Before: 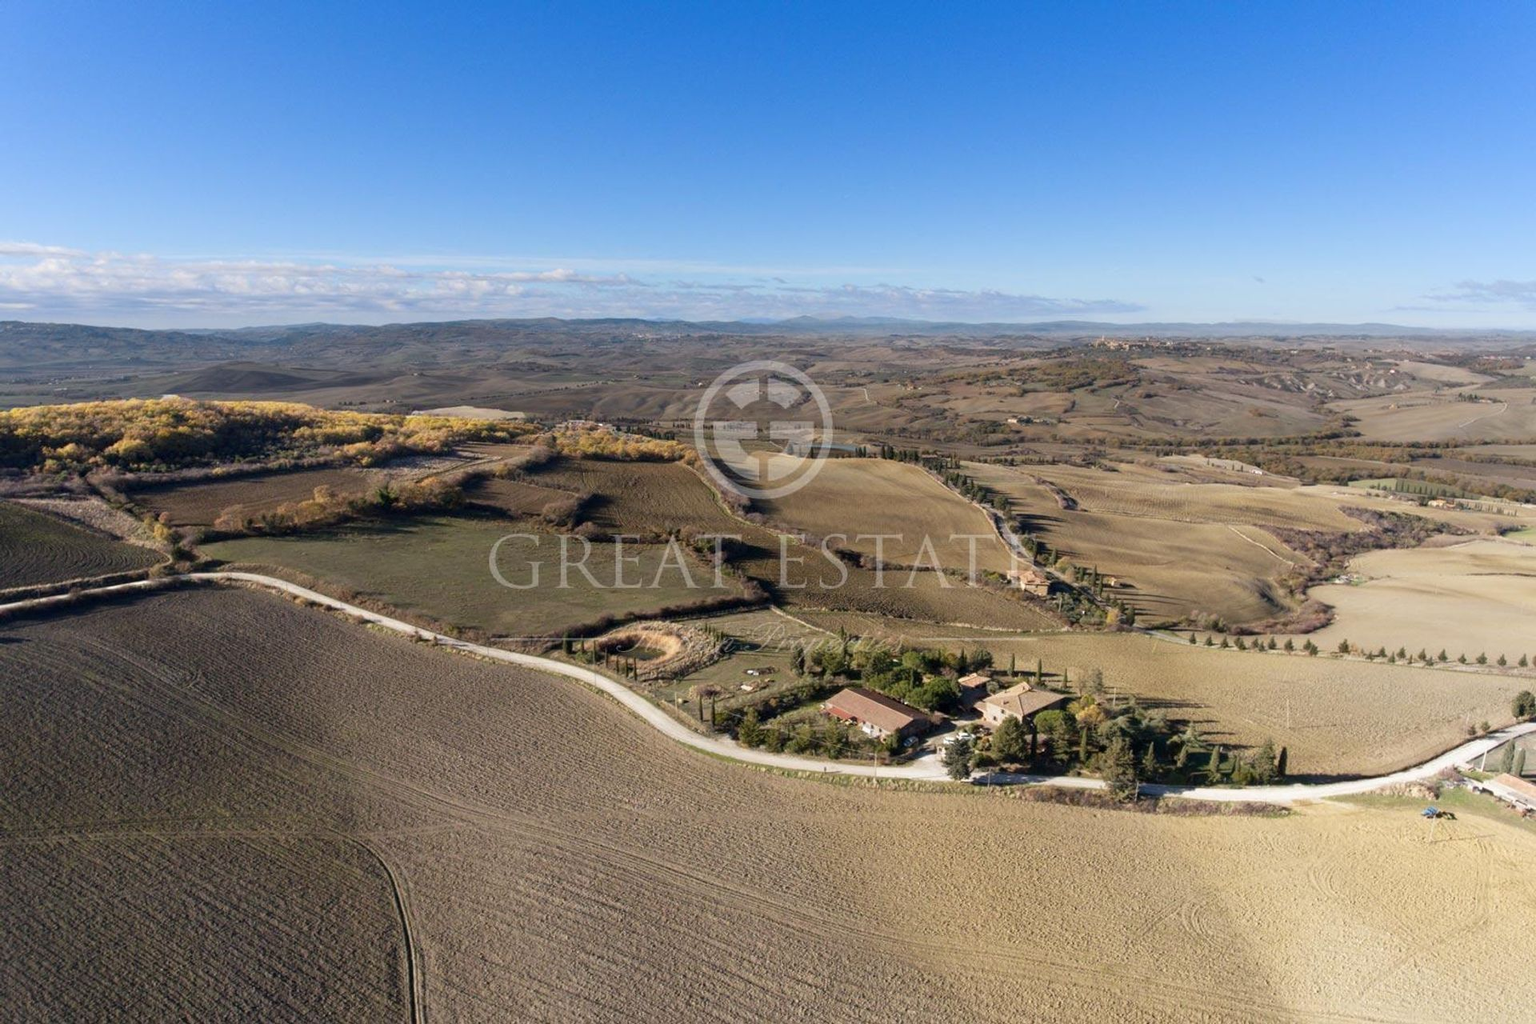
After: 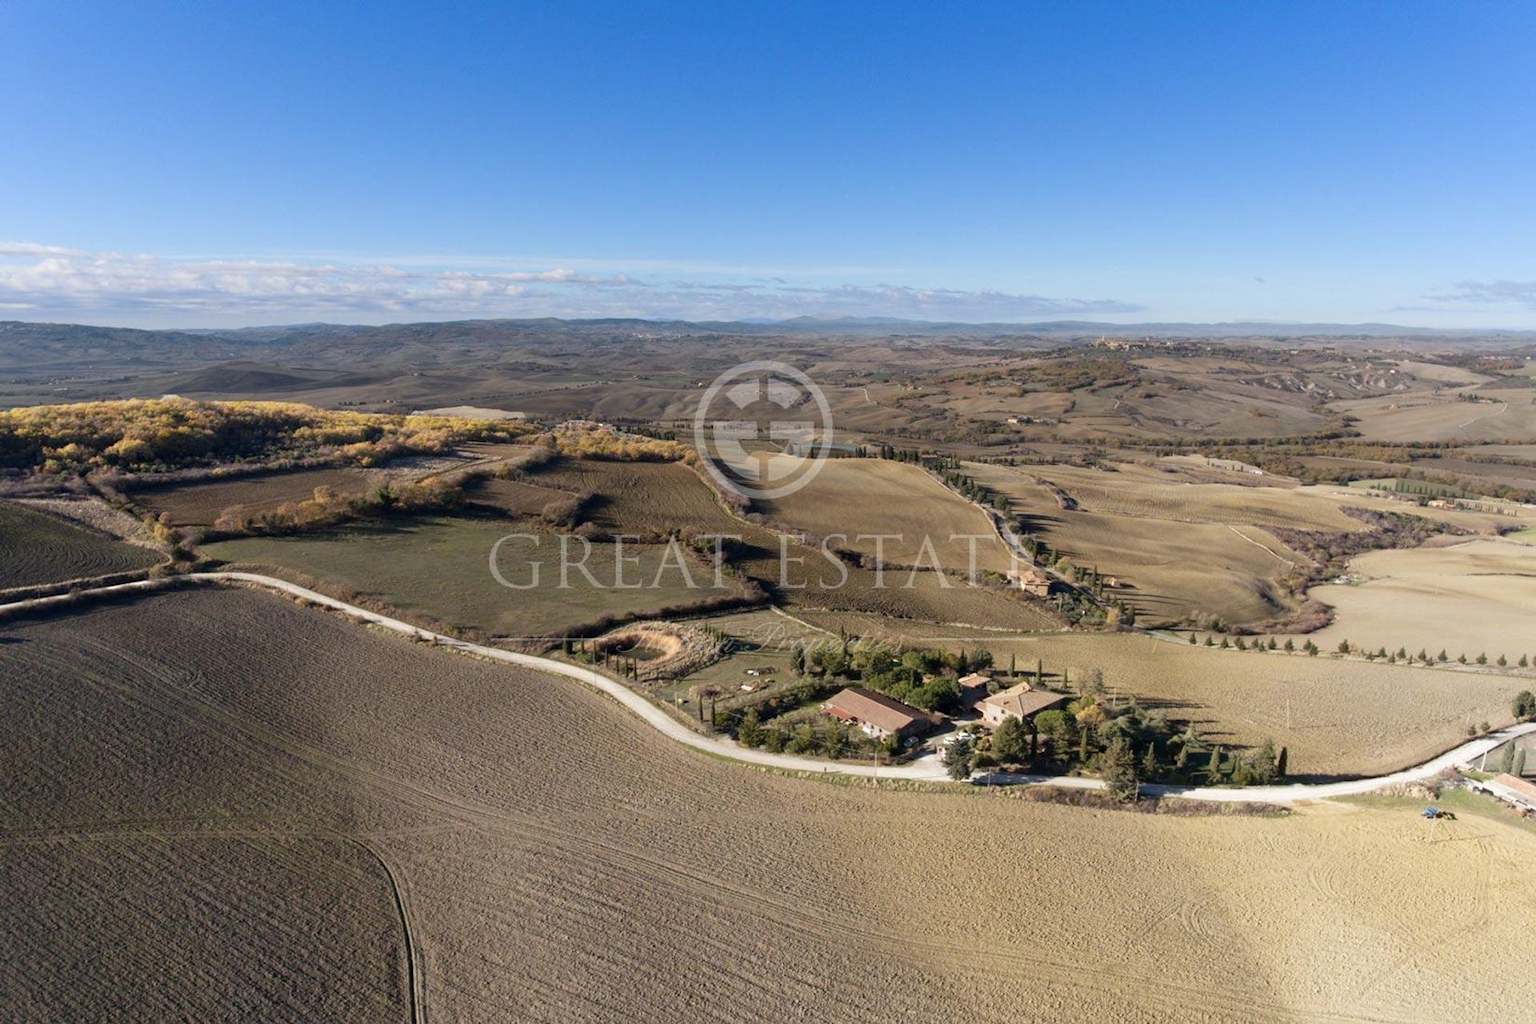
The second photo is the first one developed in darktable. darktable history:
contrast brightness saturation: saturation -0.044
